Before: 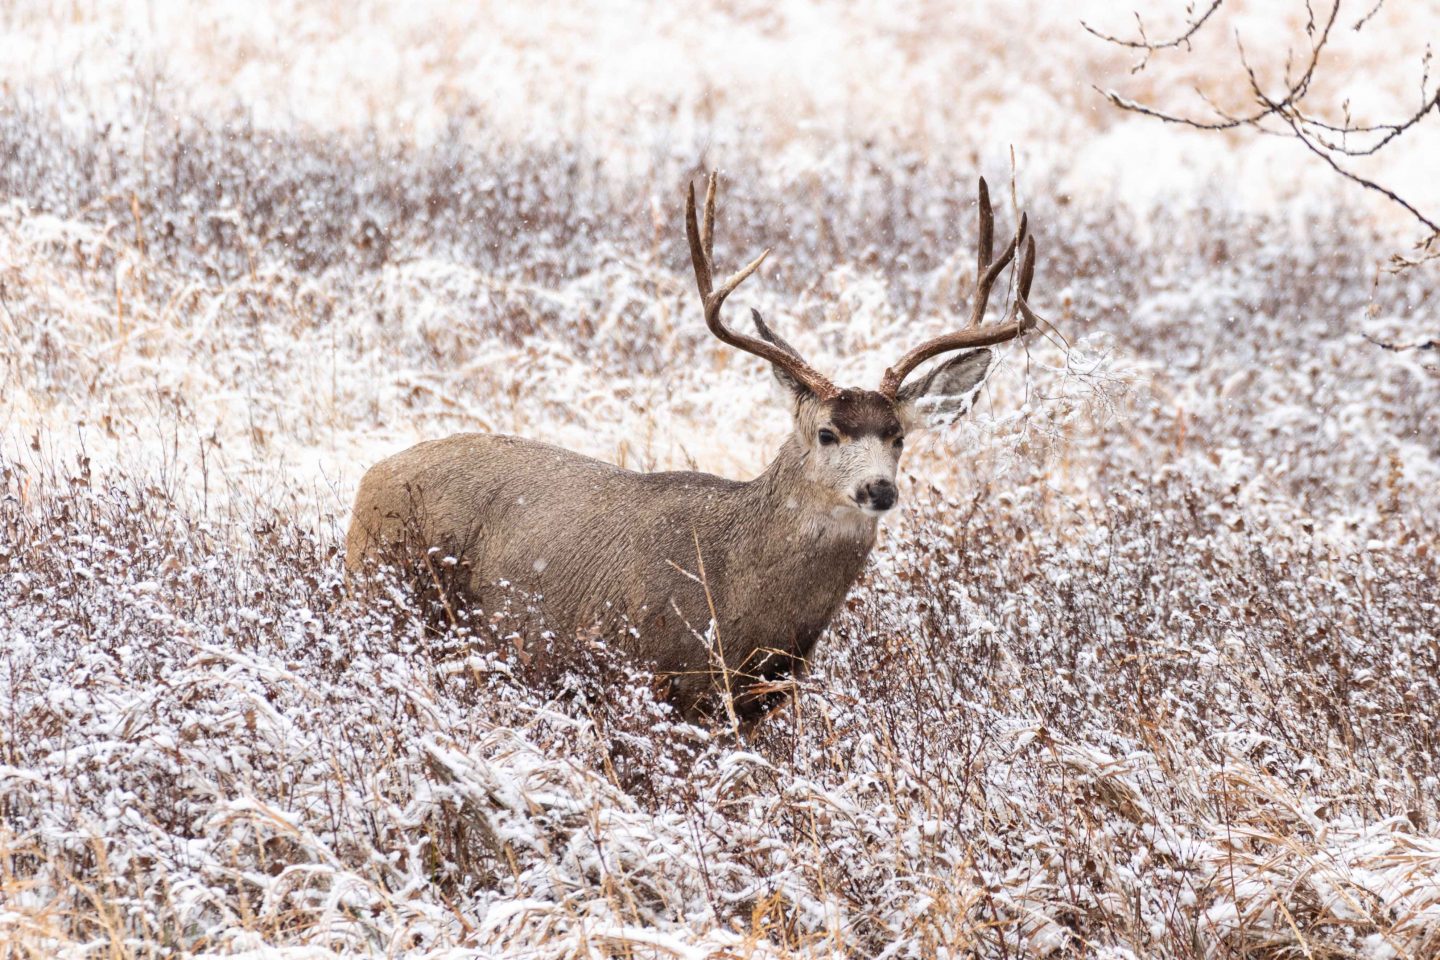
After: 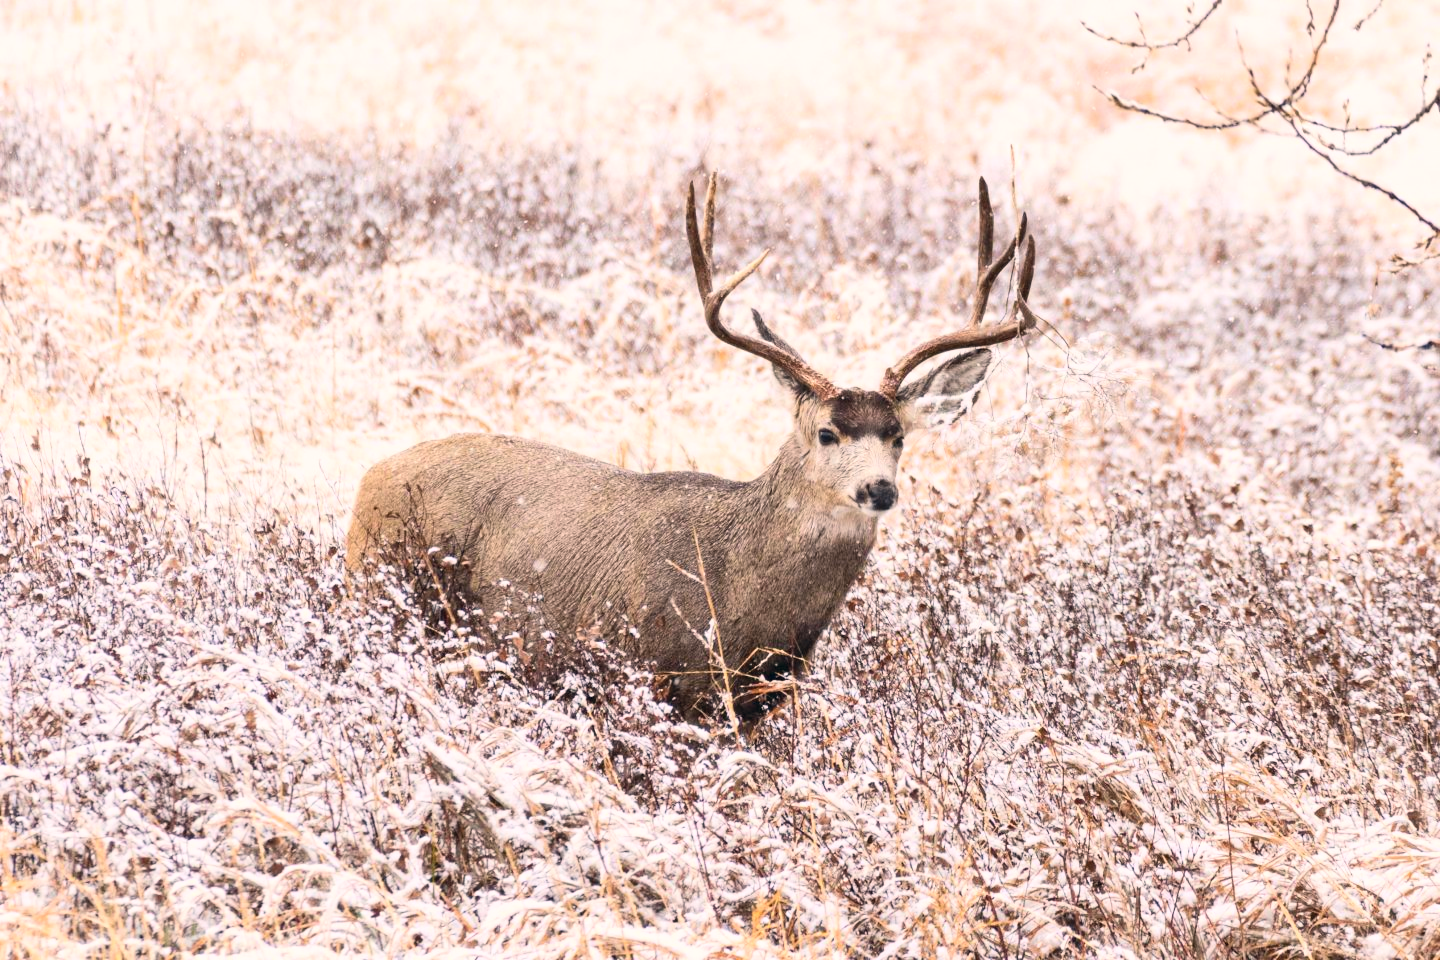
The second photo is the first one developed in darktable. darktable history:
color correction: highlights a* 5.49, highlights b* 5.31, shadows a* -4.01, shadows b* -5.04
contrast brightness saturation: contrast 0.204, brightness 0.156, saturation 0.218
